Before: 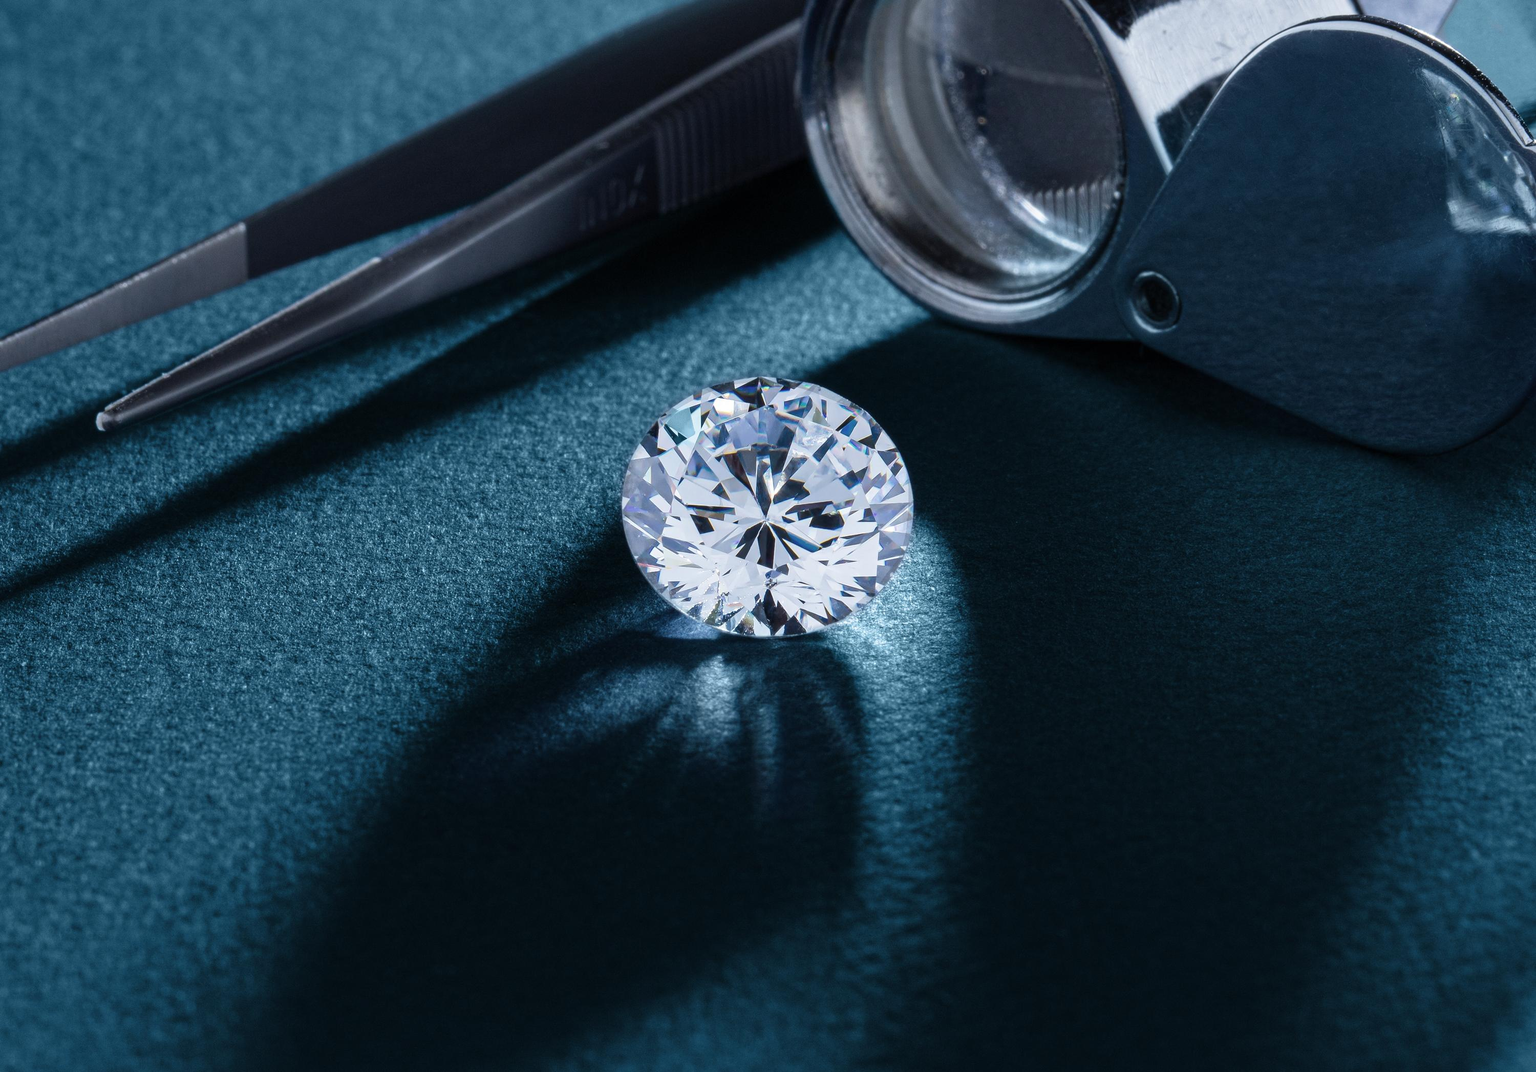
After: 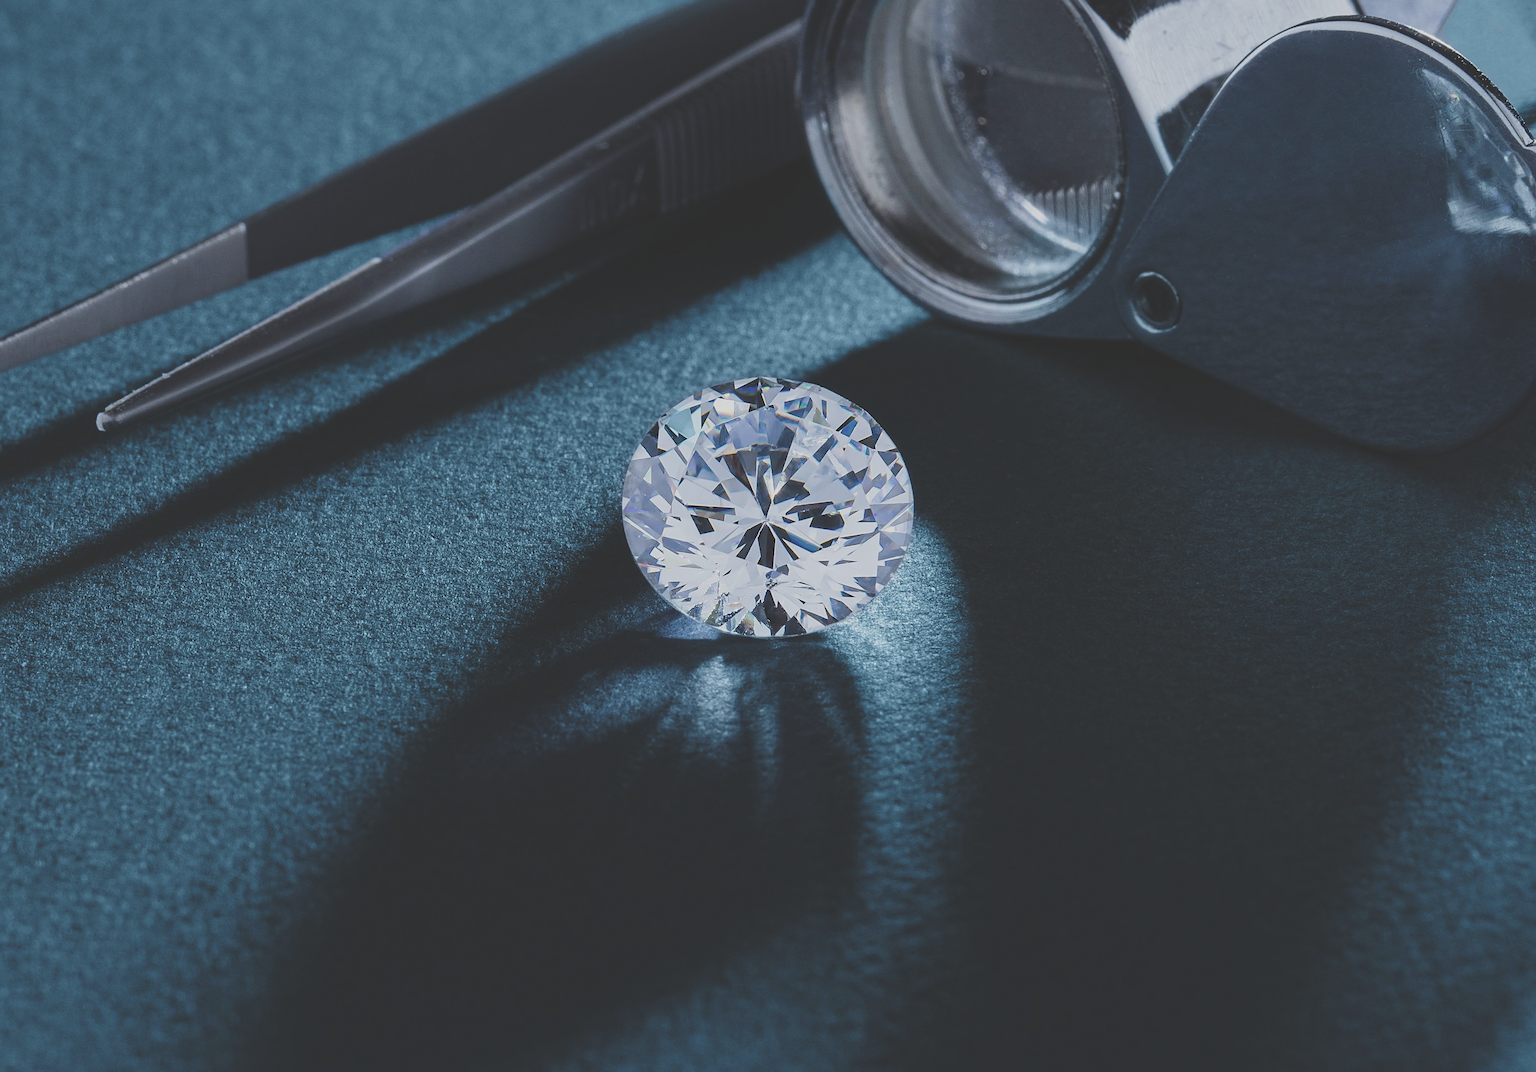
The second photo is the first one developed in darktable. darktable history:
tone equalizer: edges refinement/feathering 500, mask exposure compensation -1.57 EV, preserve details no
filmic rgb: black relative exposure -7.65 EV, white relative exposure 4.56 EV, hardness 3.61
color zones: curves: ch1 [(0, 0.469) (0.072, 0.457) (0.243, 0.494) (0.429, 0.5) (0.571, 0.5) (0.714, 0.5) (0.857, 0.5) (1, 0.469)]; ch2 [(0, 0.499) (0.143, 0.467) (0.242, 0.436) (0.429, 0.493) (0.571, 0.5) (0.714, 0.5) (0.857, 0.5) (1, 0.499)]
exposure: black level correction -0.041, exposure 0.065 EV, compensate highlight preservation false
contrast brightness saturation: contrast 0.031, brightness -0.033
sharpen: on, module defaults
